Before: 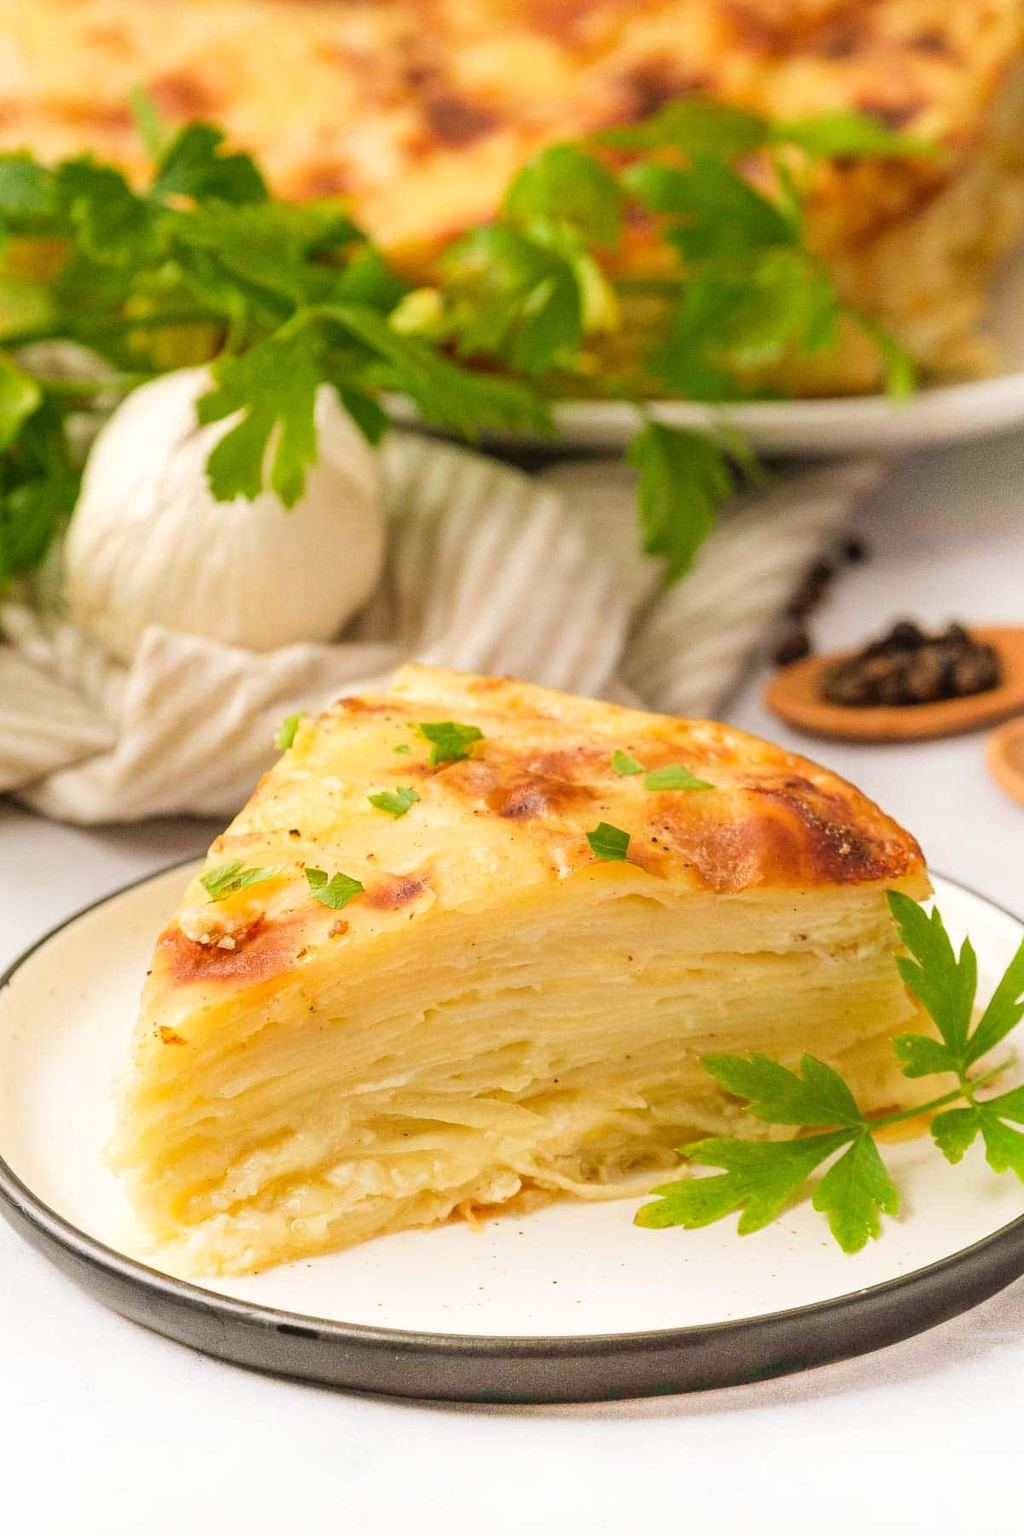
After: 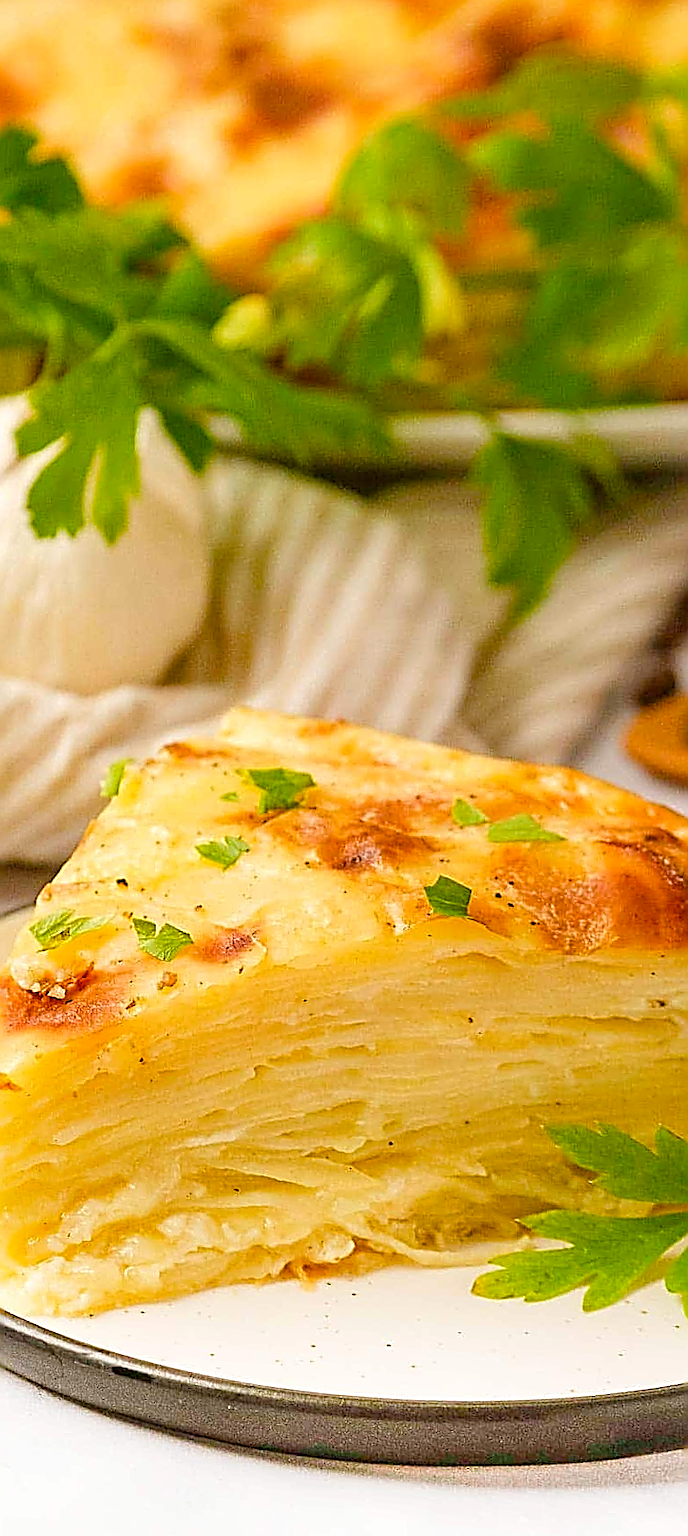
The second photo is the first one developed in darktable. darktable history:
sharpen: amount 2
color balance rgb: perceptual saturation grading › global saturation 35%, perceptual saturation grading › highlights -30%, perceptual saturation grading › shadows 35%, perceptual brilliance grading › global brilliance 3%, perceptual brilliance grading › highlights -3%, perceptual brilliance grading › shadows 3%
crop and rotate: left 13.342%, right 19.991%
rotate and perspective: rotation 0.062°, lens shift (vertical) 0.115, lens shift (horizontal) -0.133, crop left 0.047, crop right 0.94, crop top 0.061, crop bottom 0.94
